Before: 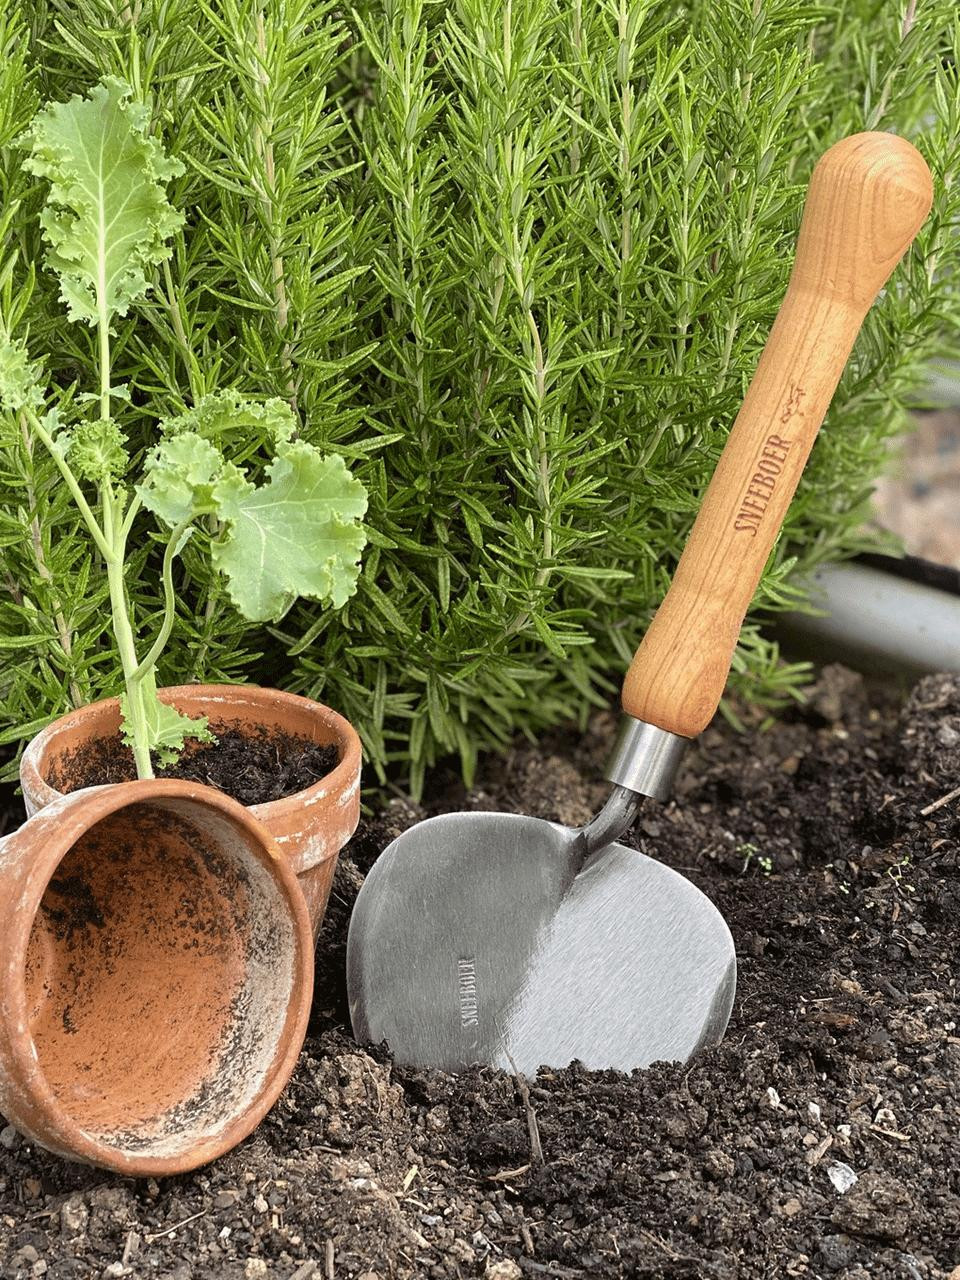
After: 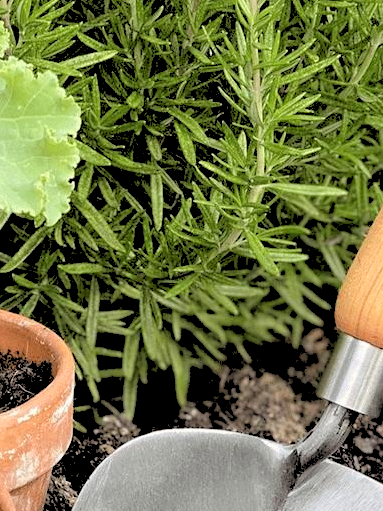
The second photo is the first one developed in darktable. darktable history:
crop: left 30%, top 30%, right 30%, bottom 30%
rgb levels: levels [[0.027, 0.429, 0.996], [0, 0.5, 1], [0, 0.5, 1]]
white balance: red 1, blue 1
